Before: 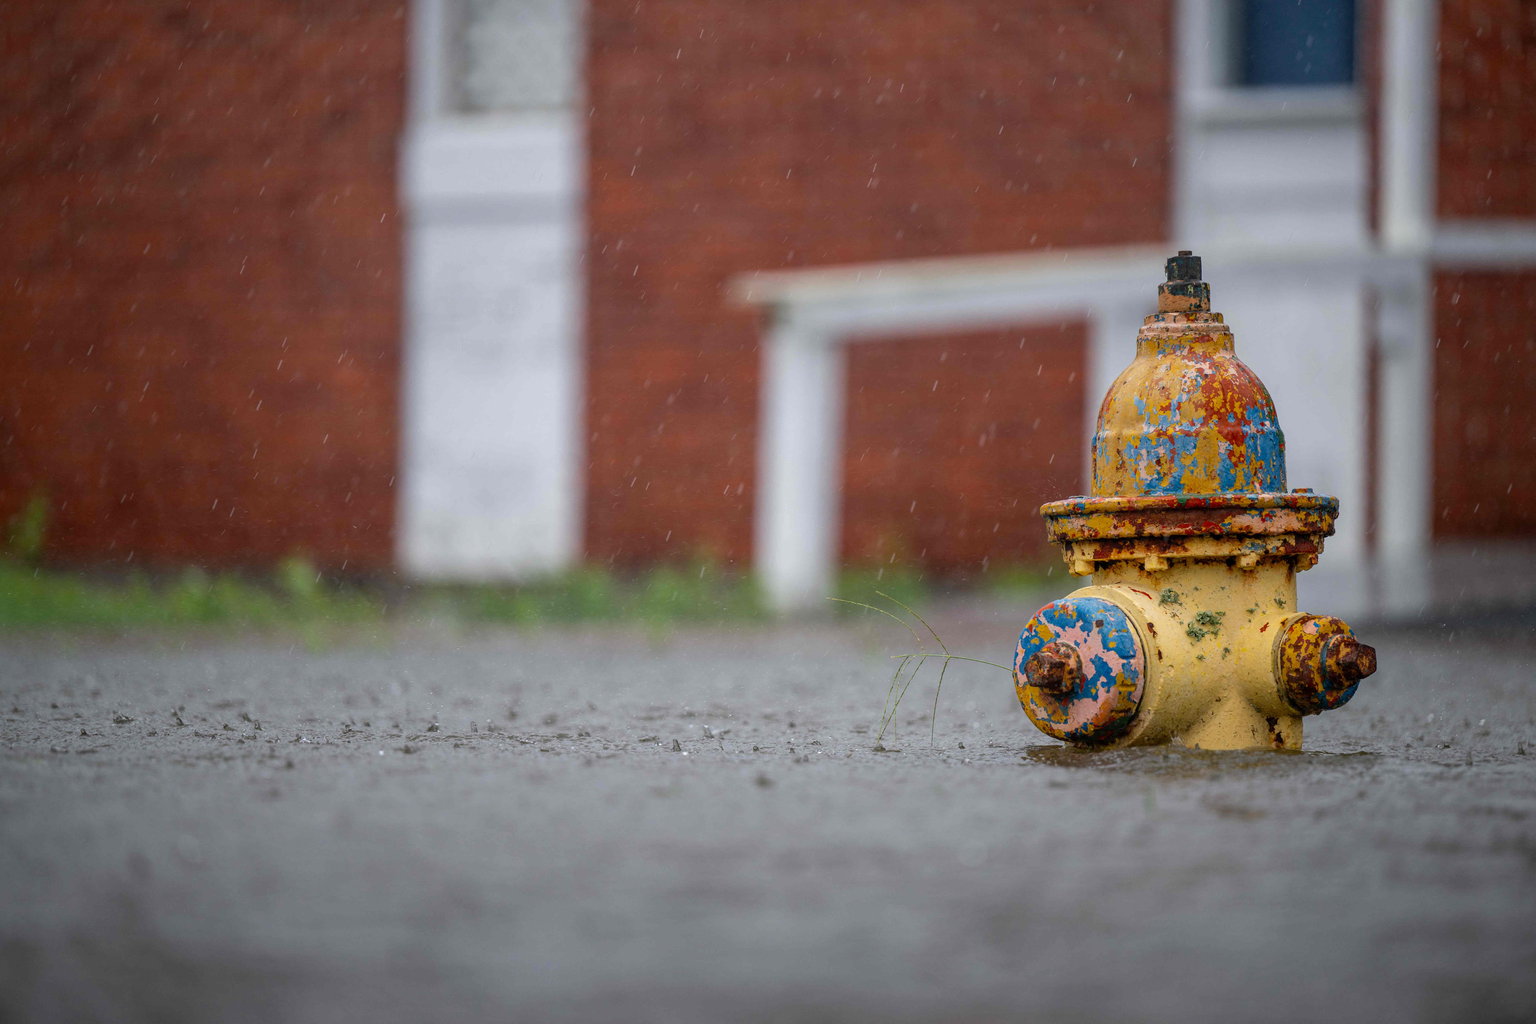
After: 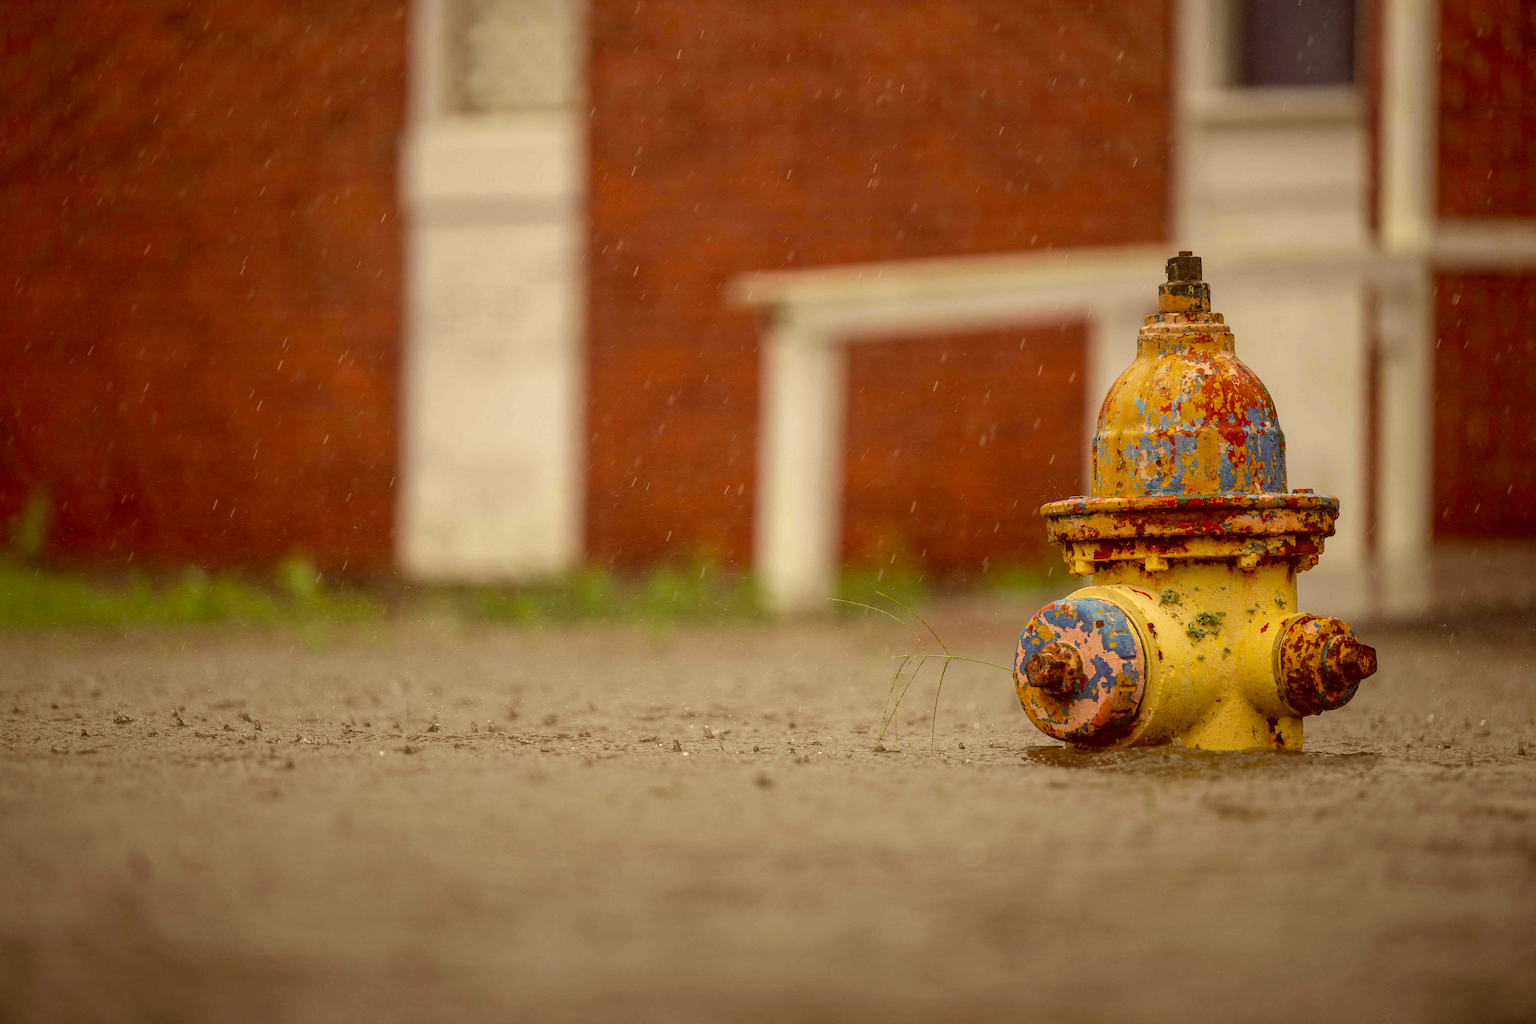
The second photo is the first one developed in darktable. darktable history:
color correction: highlights a* 1.19, highlights b* 23.87, shadows a* 15.54, shadows b* 24.54
velvia: strength 24.86%
